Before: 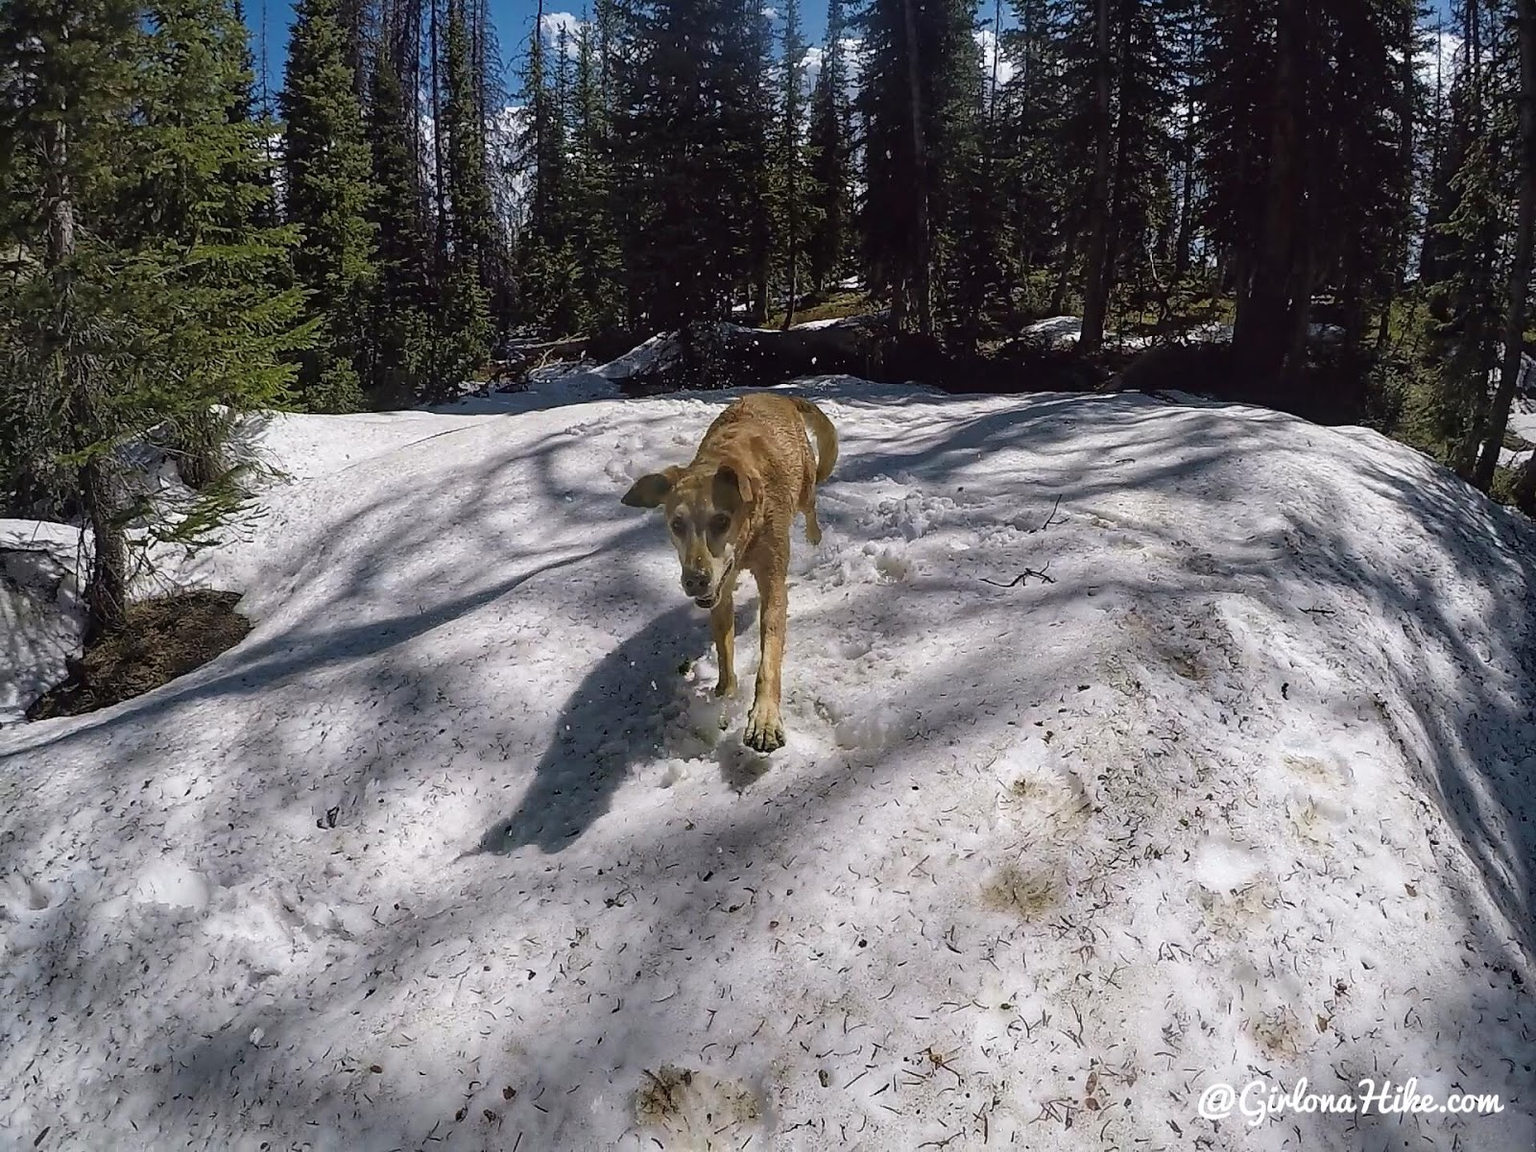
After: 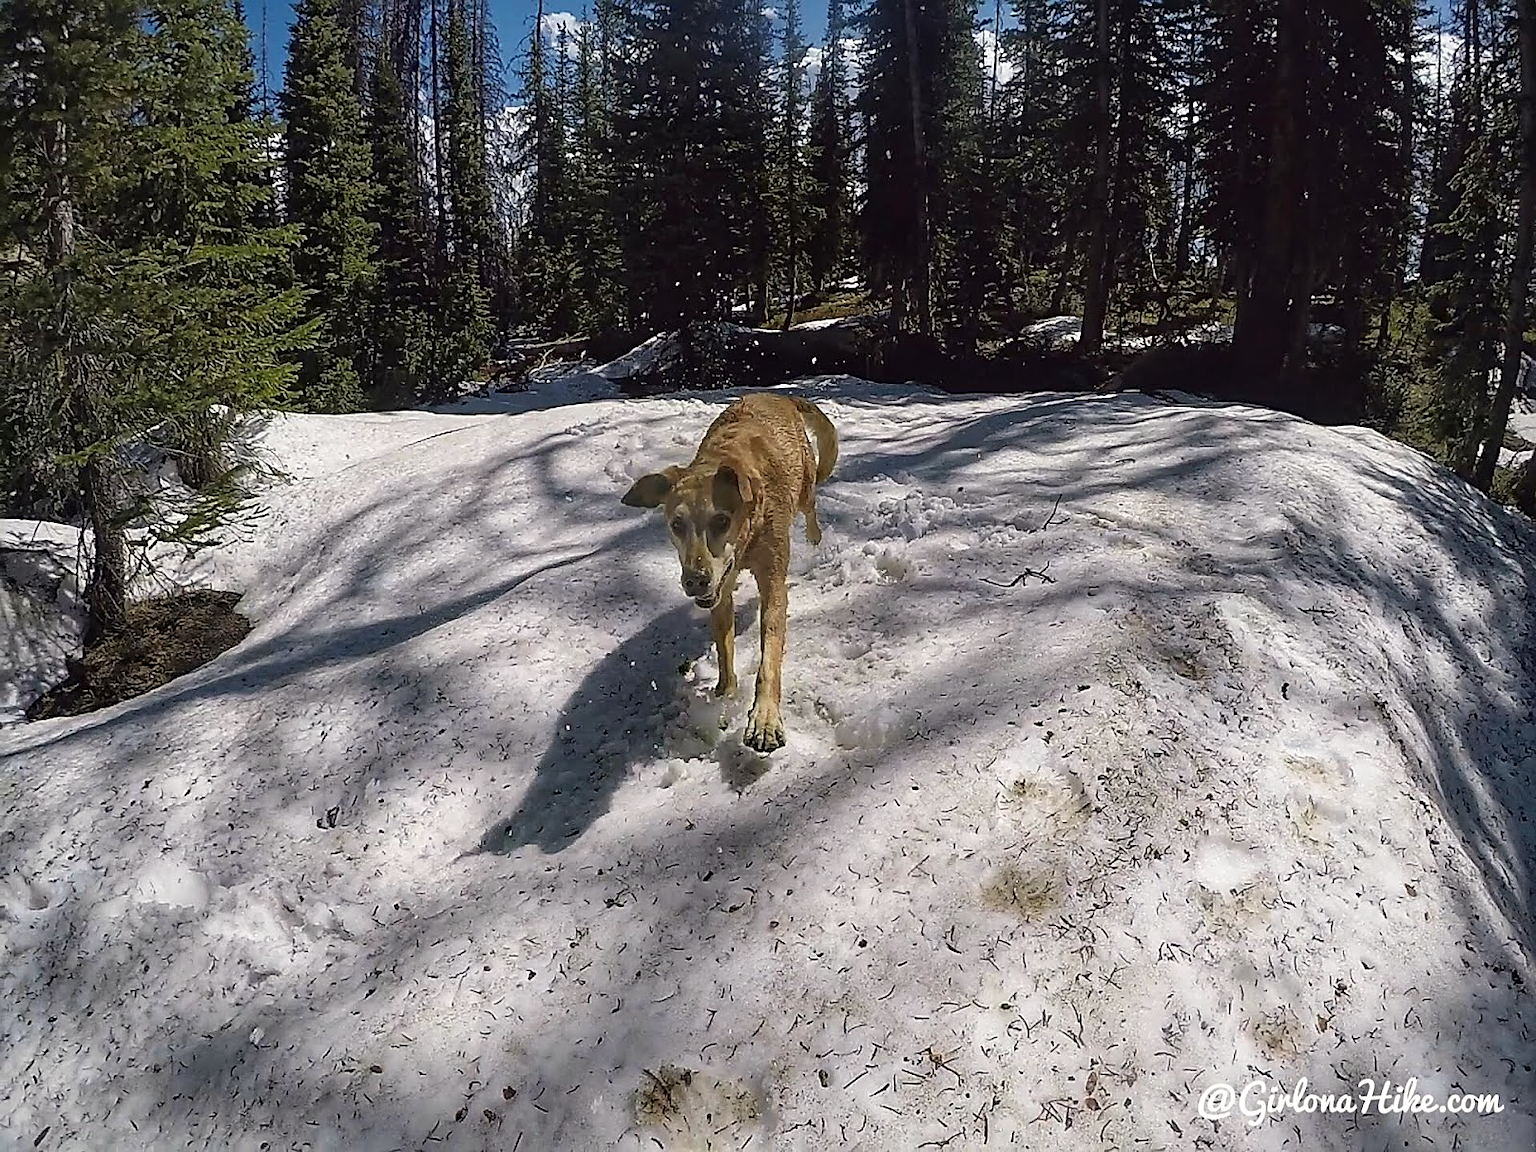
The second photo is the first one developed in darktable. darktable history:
sharpen: on, module defaults
color correction: highlights b* 2.97
